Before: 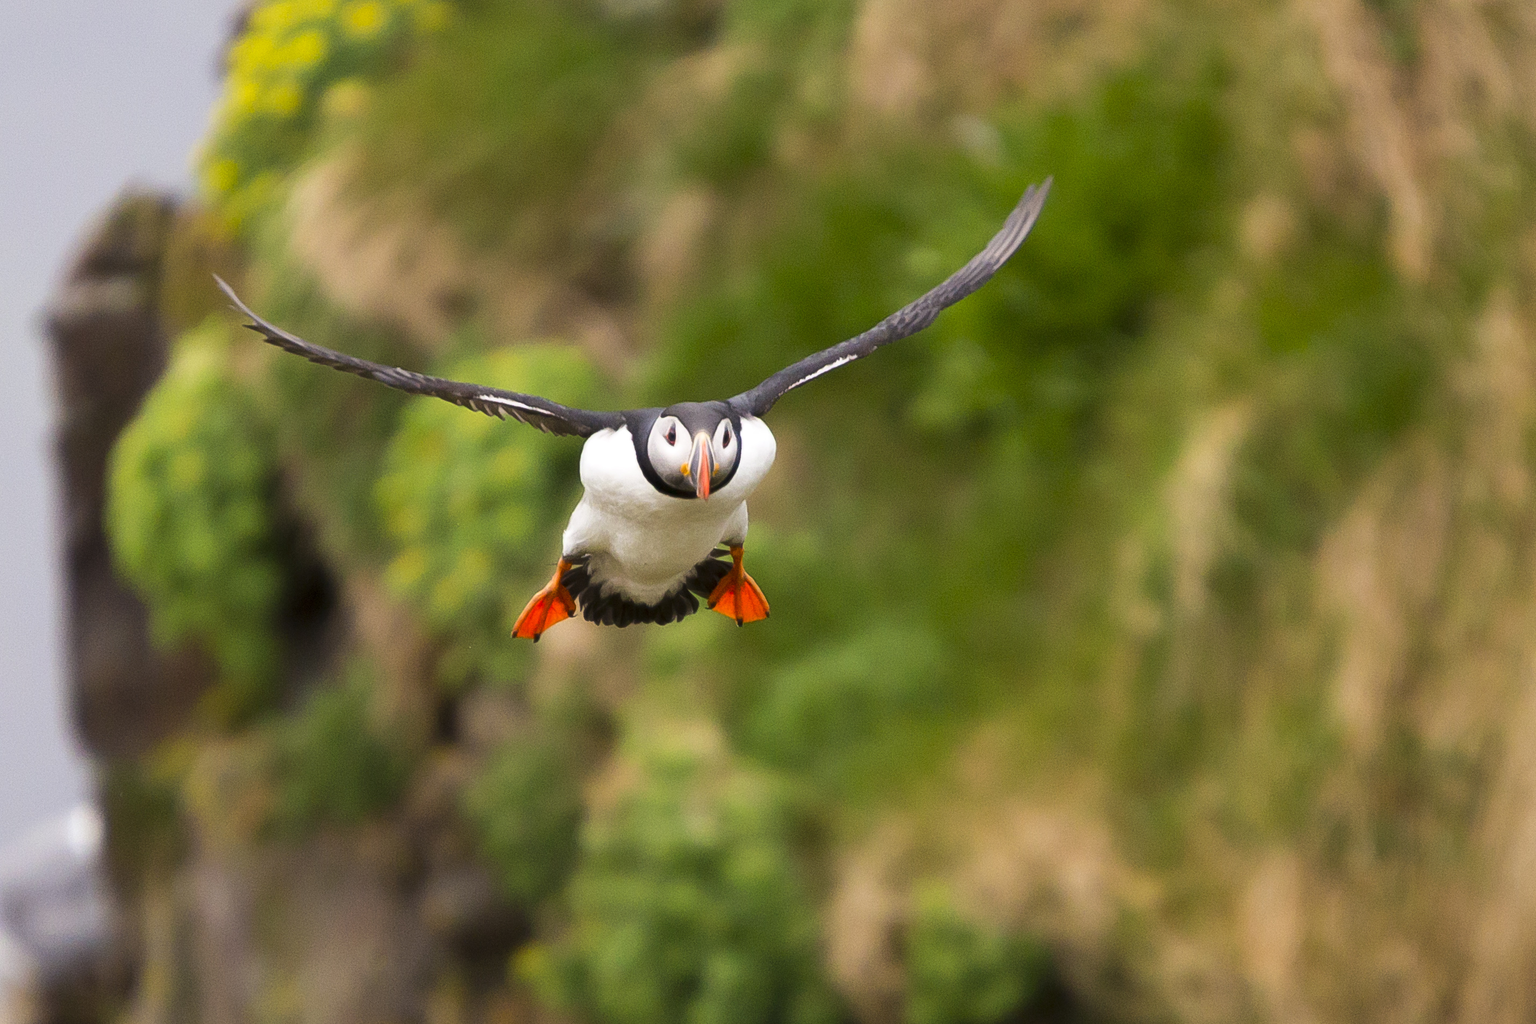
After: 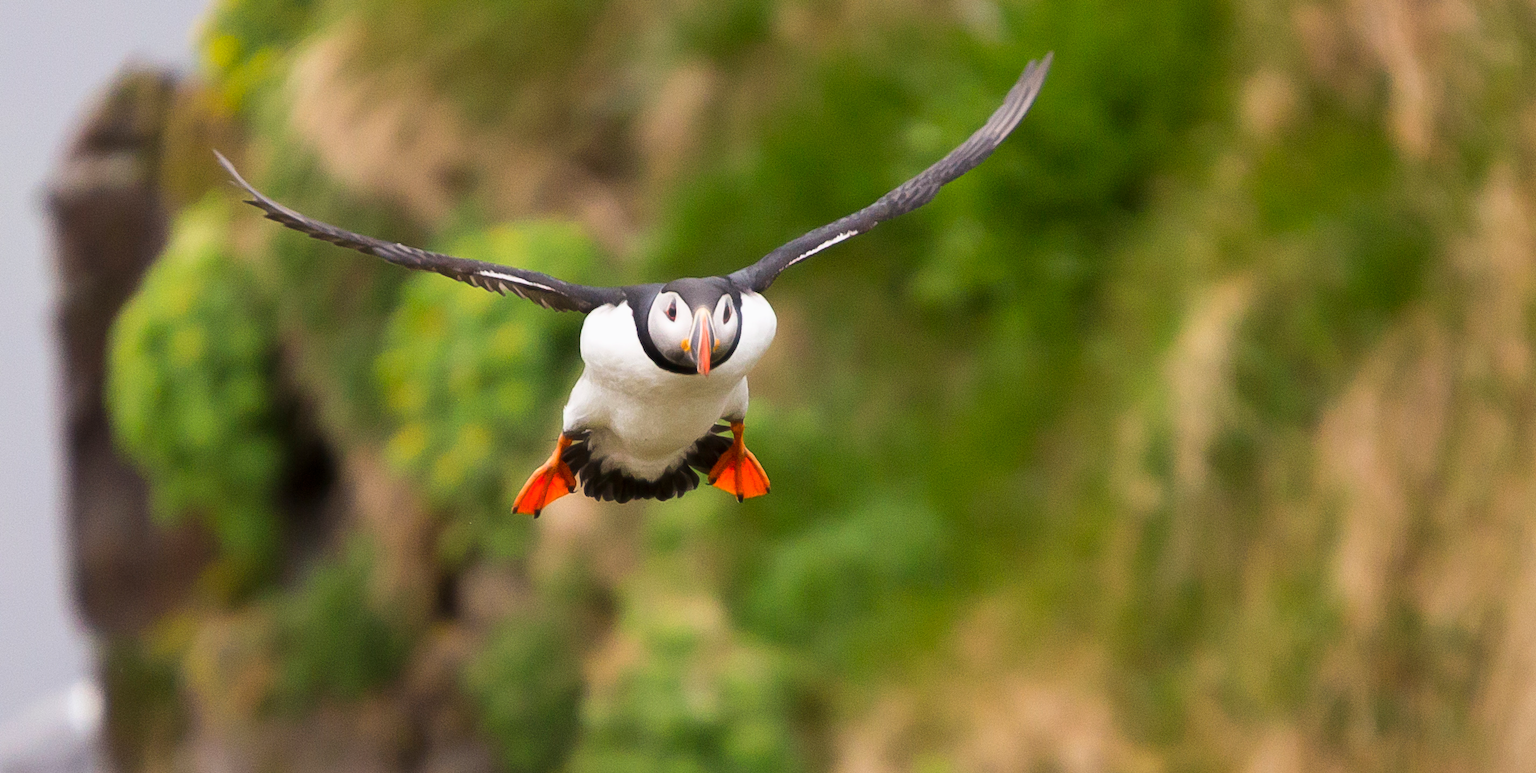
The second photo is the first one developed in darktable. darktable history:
crop and rotate: top 12.249%, bottom 12.184%
haze removal: strength -0.094, compatibility mode true, adaptive false
